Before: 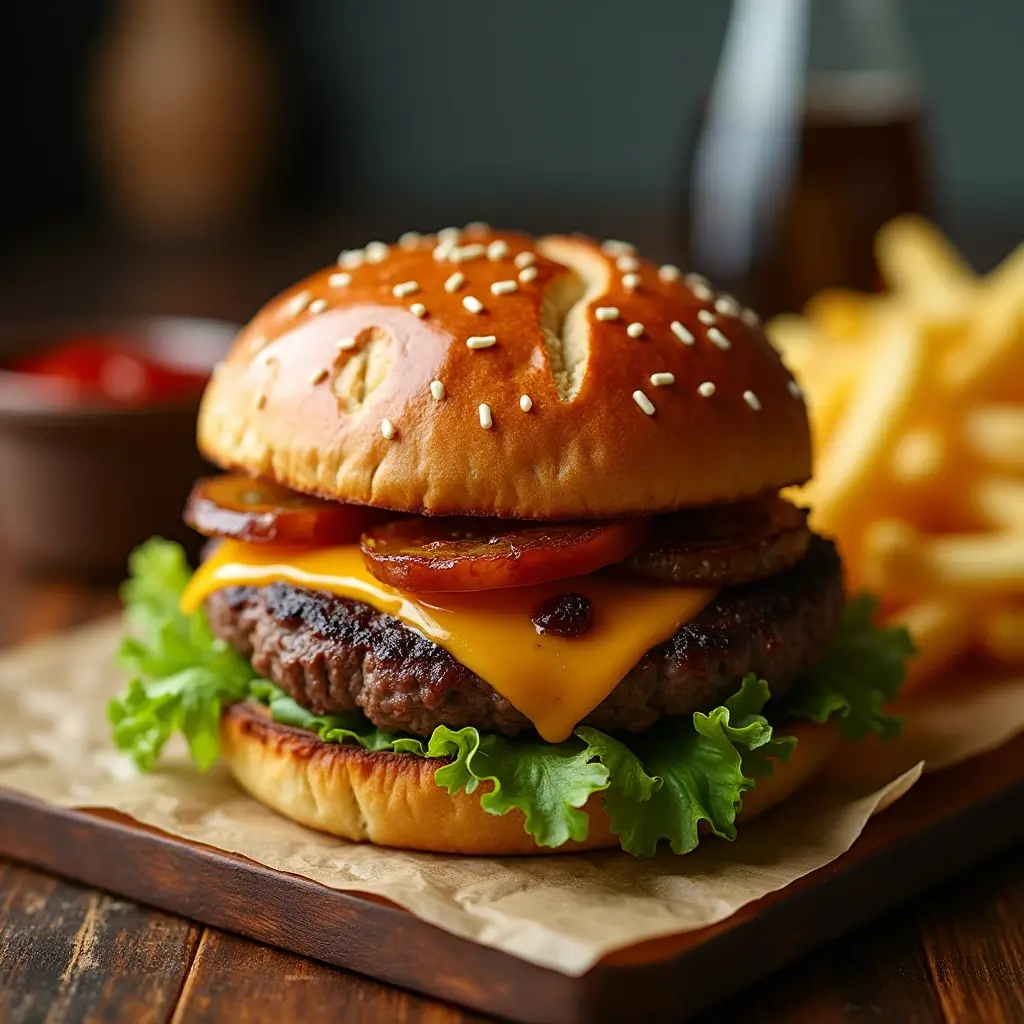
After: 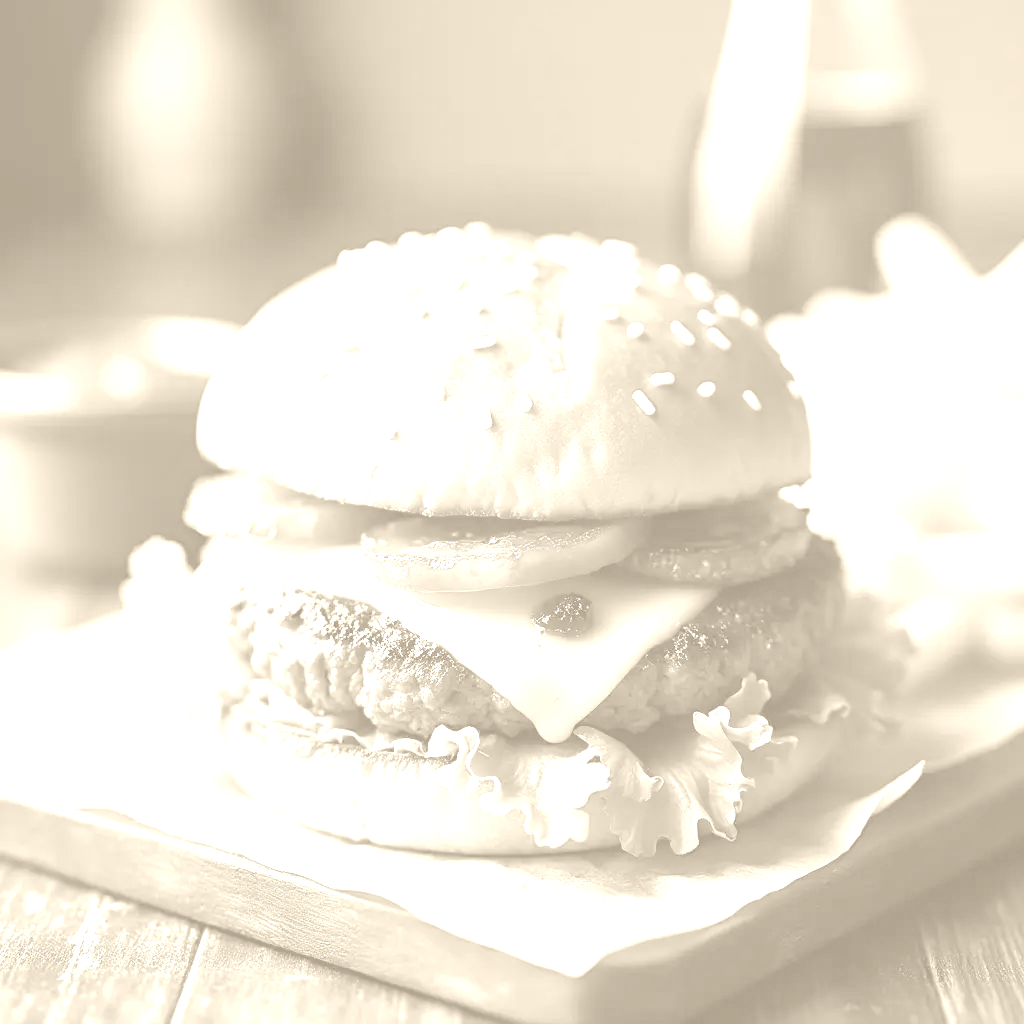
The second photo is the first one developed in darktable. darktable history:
exposure: black level correction 0.001, exposure 1.84 EV, compensate highlight preservation false
colorize: hue 36°, saturation 71%, lightness 80.79%
